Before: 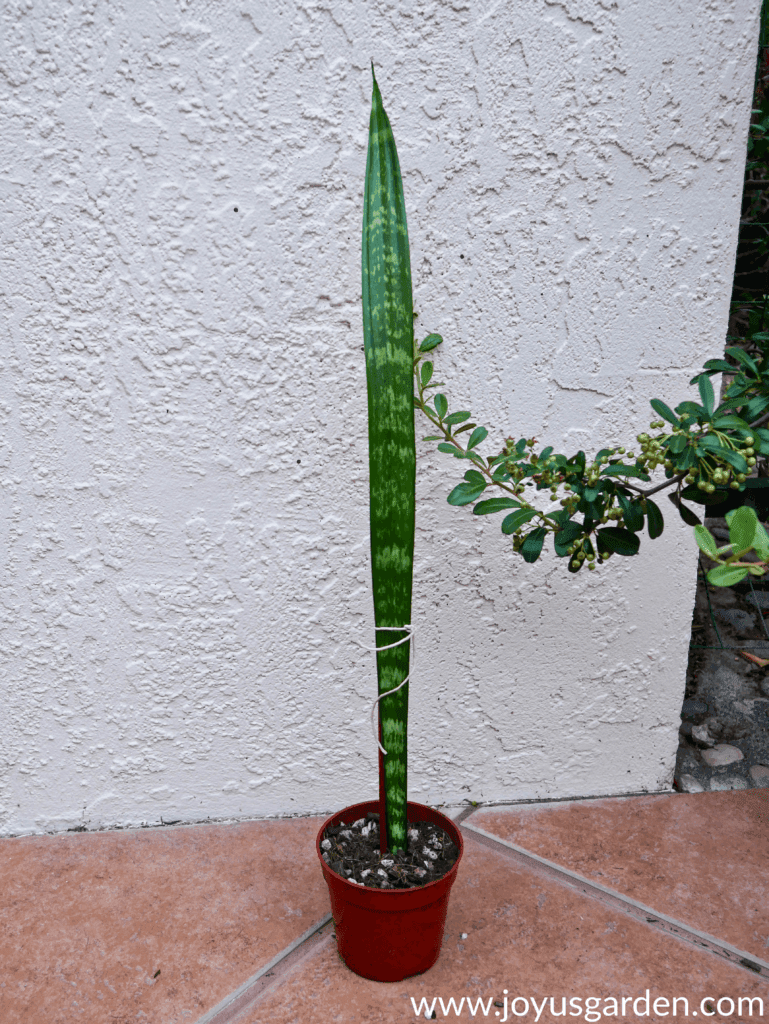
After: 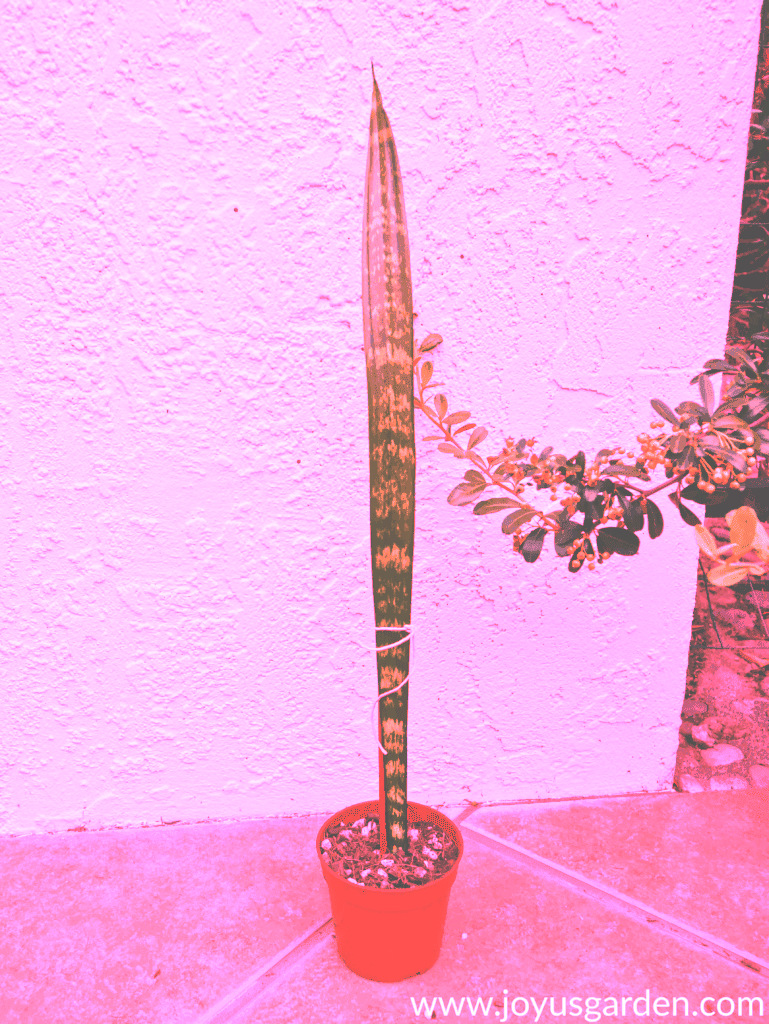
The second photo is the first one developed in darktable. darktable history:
white balance: red 4.26, blue 1.802
exposure: black level correction -0.087, compensate highlight preservation false
tone equalizer: on, module defaults
